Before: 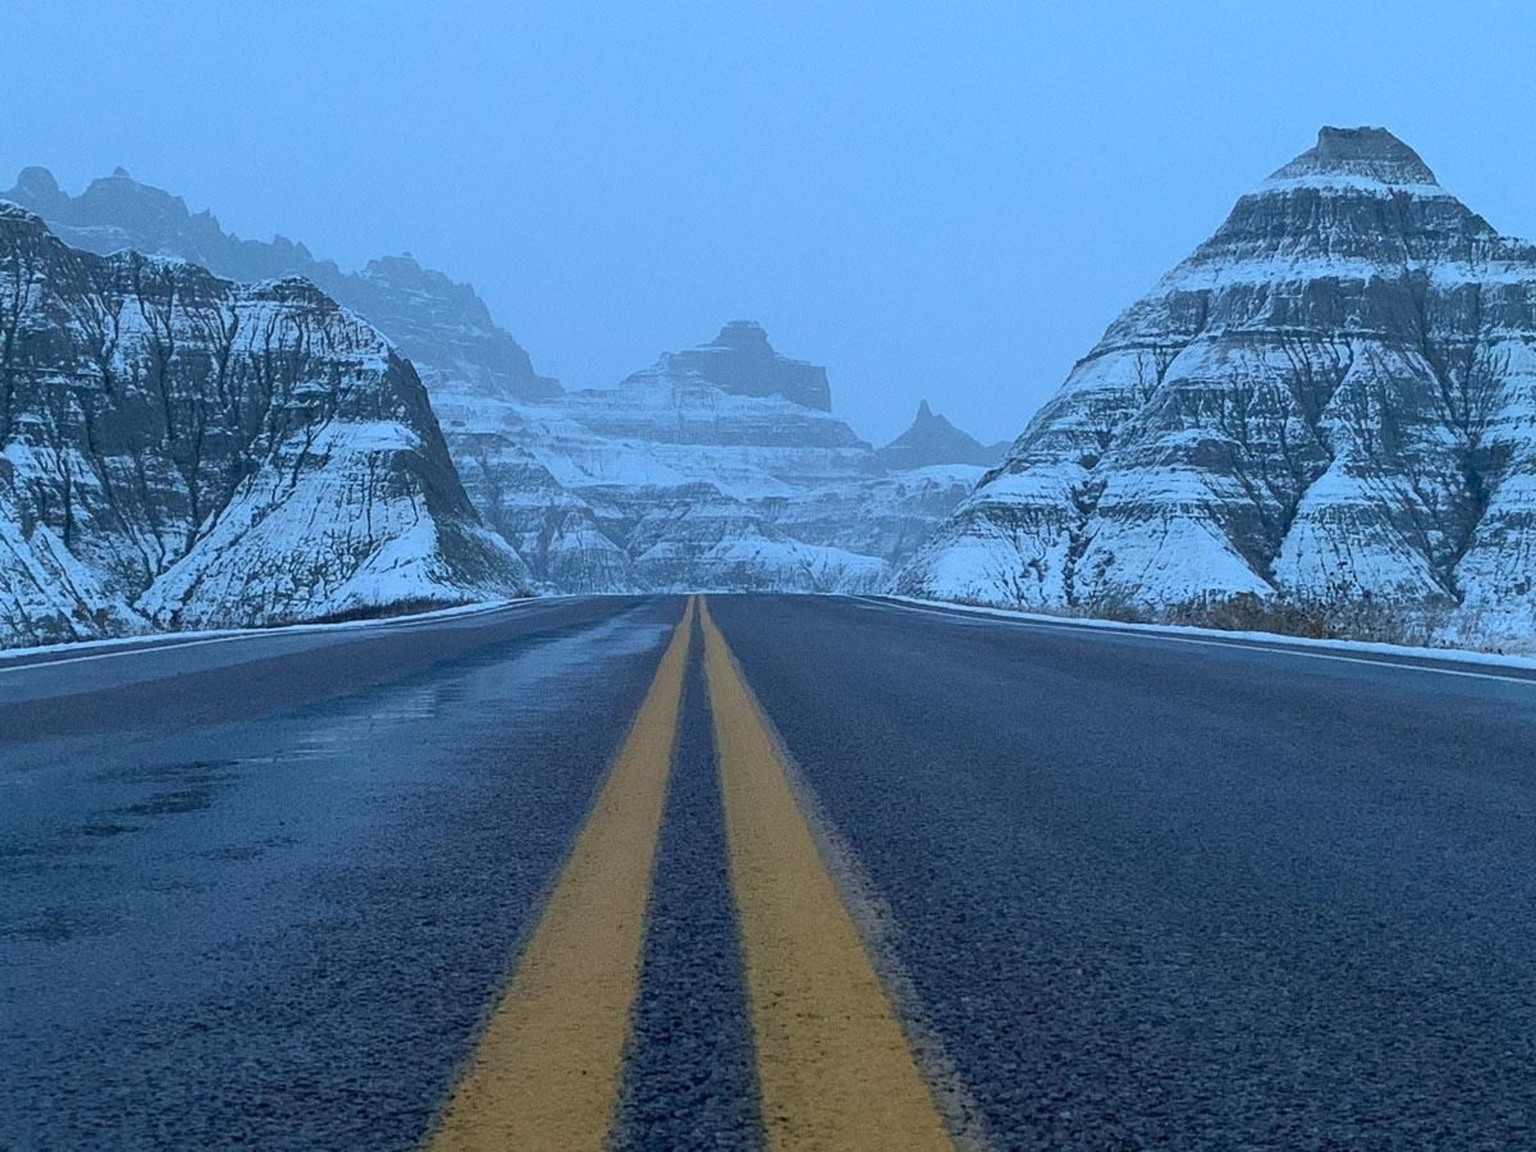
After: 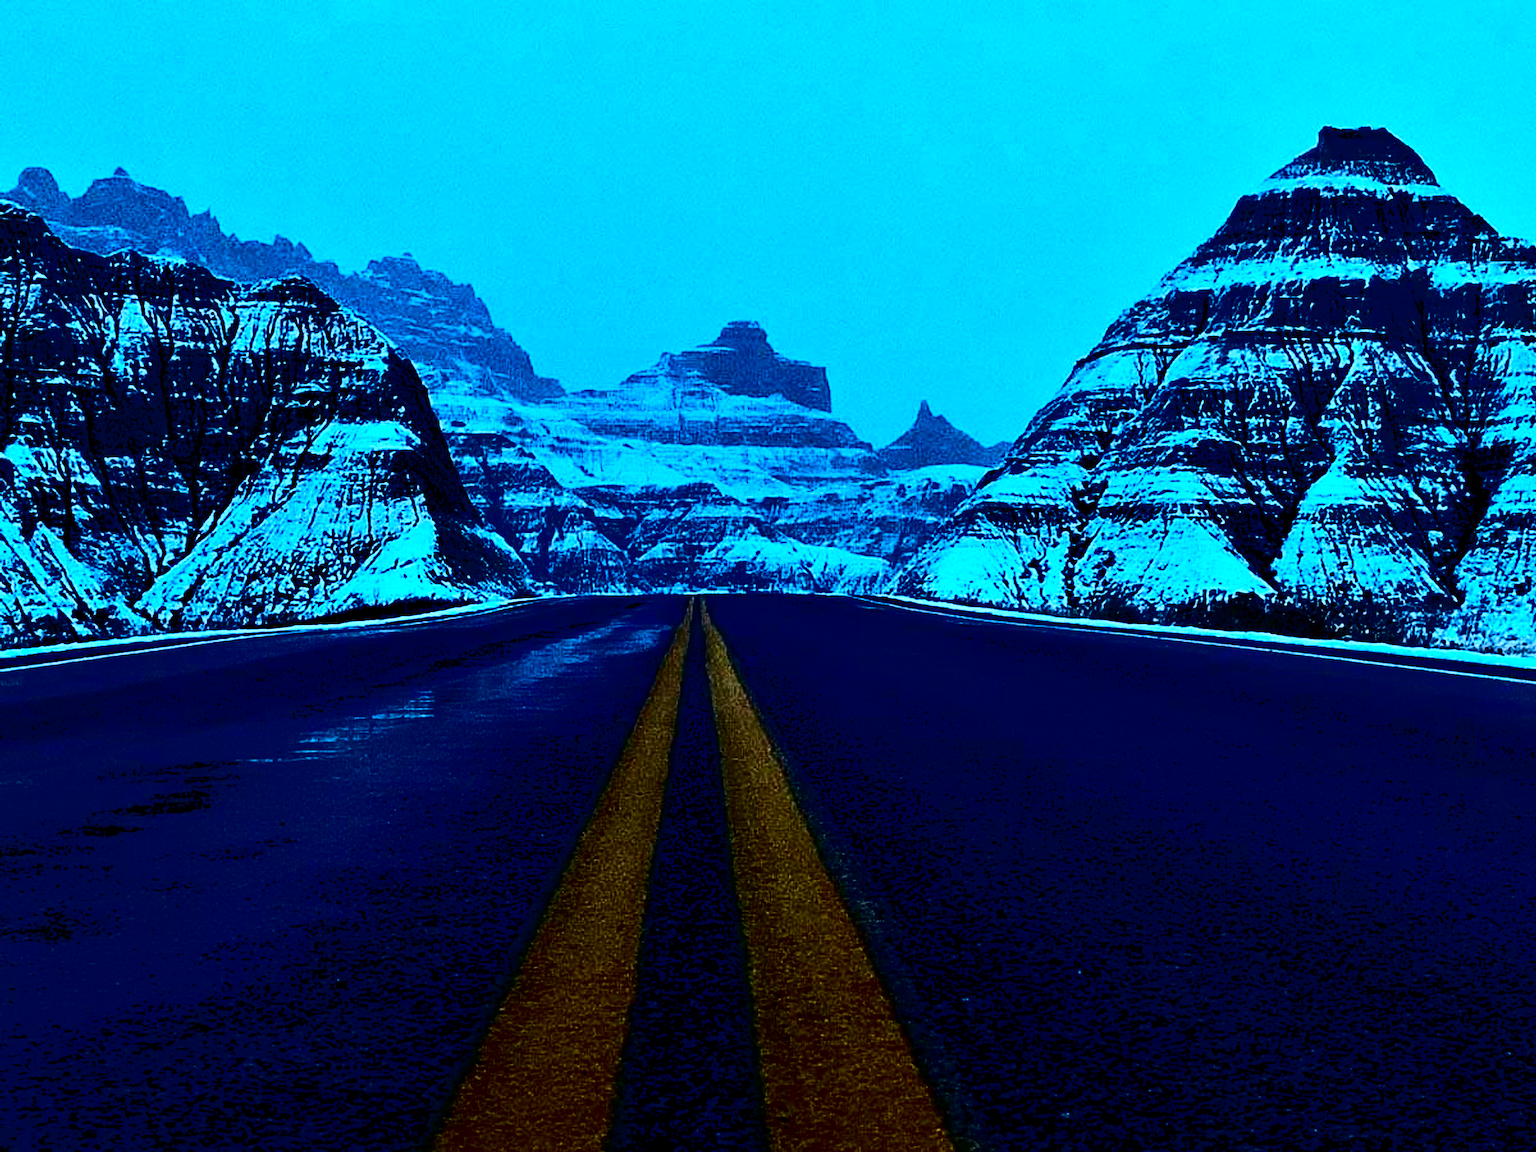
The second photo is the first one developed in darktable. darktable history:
contrast brightness saturation: contrast 0.767, brightness -0.99, saturation 0.983
levels: mode automatic
contrast equalizer: octaves 7, y [[0.6 ×6], [0.55 ×6], [0 ×6], [0 ×6], [0 ×6]]
